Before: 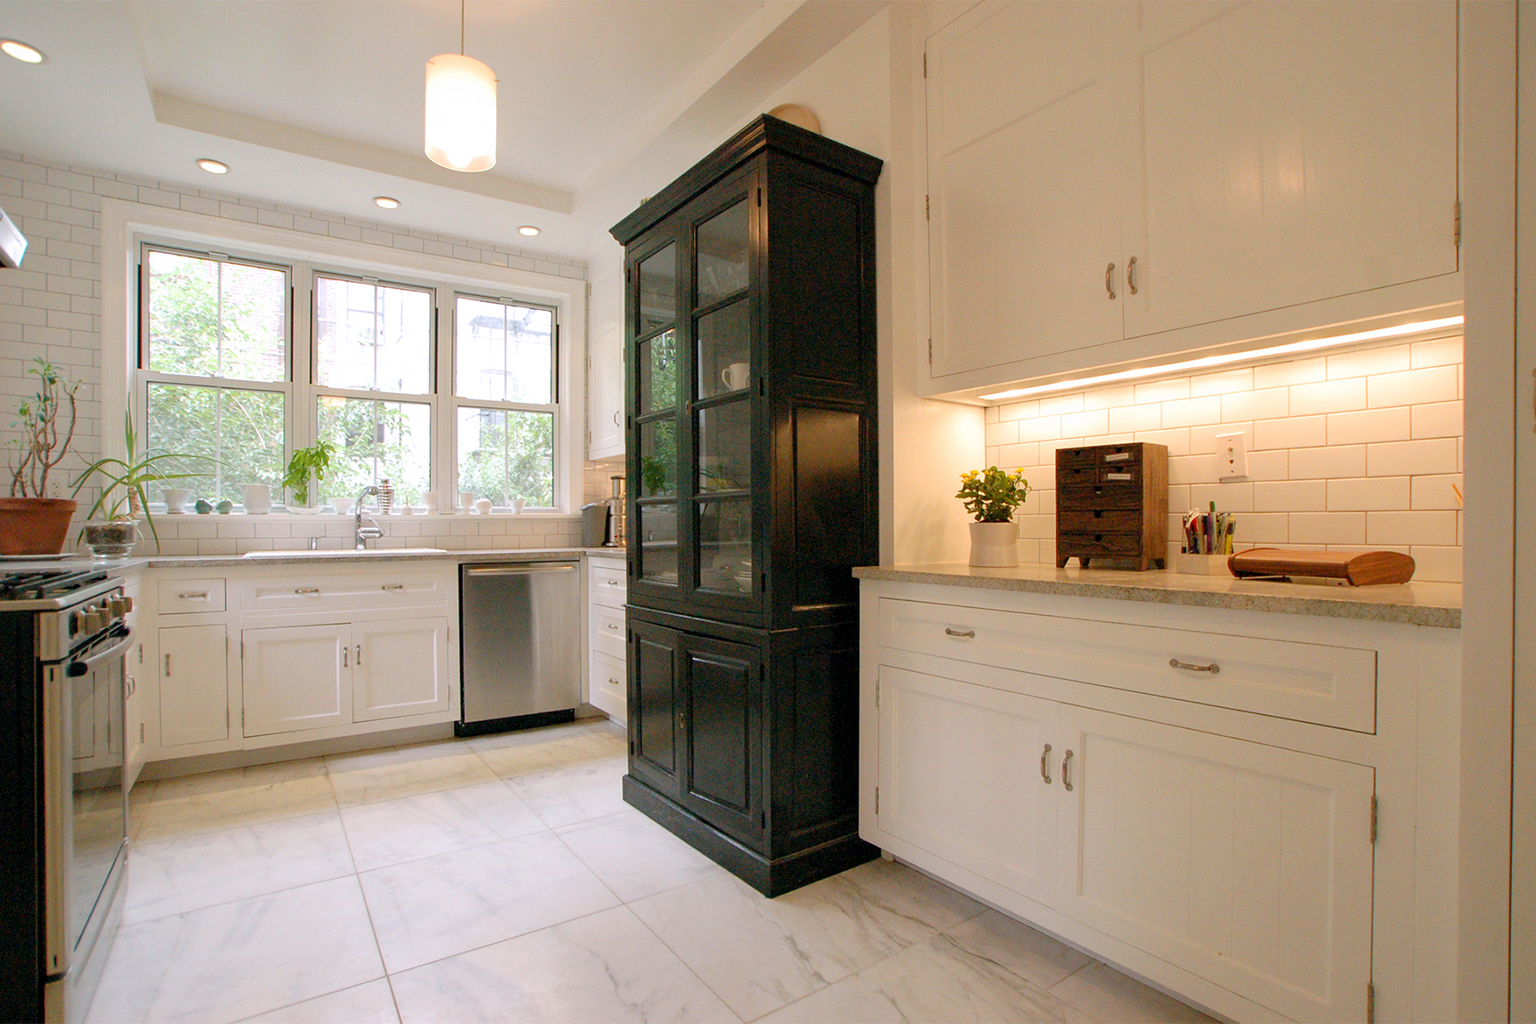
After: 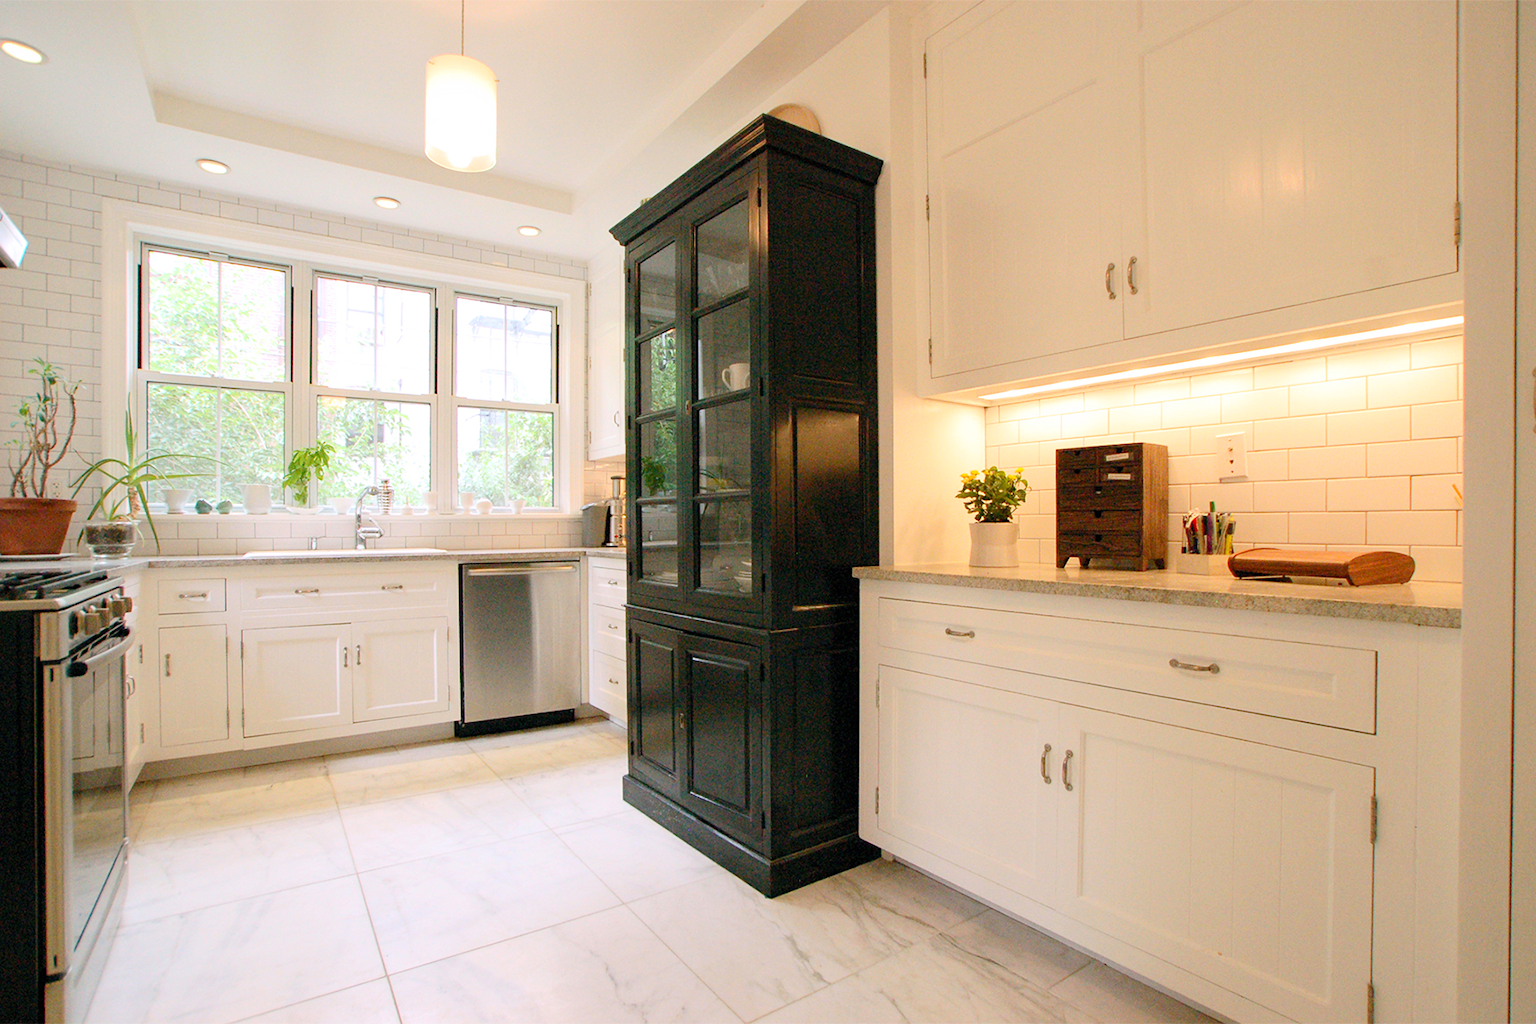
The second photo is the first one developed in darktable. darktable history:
contrast brightness saturation: contrast 0.204, brightness 0.148, saturation 0.142
